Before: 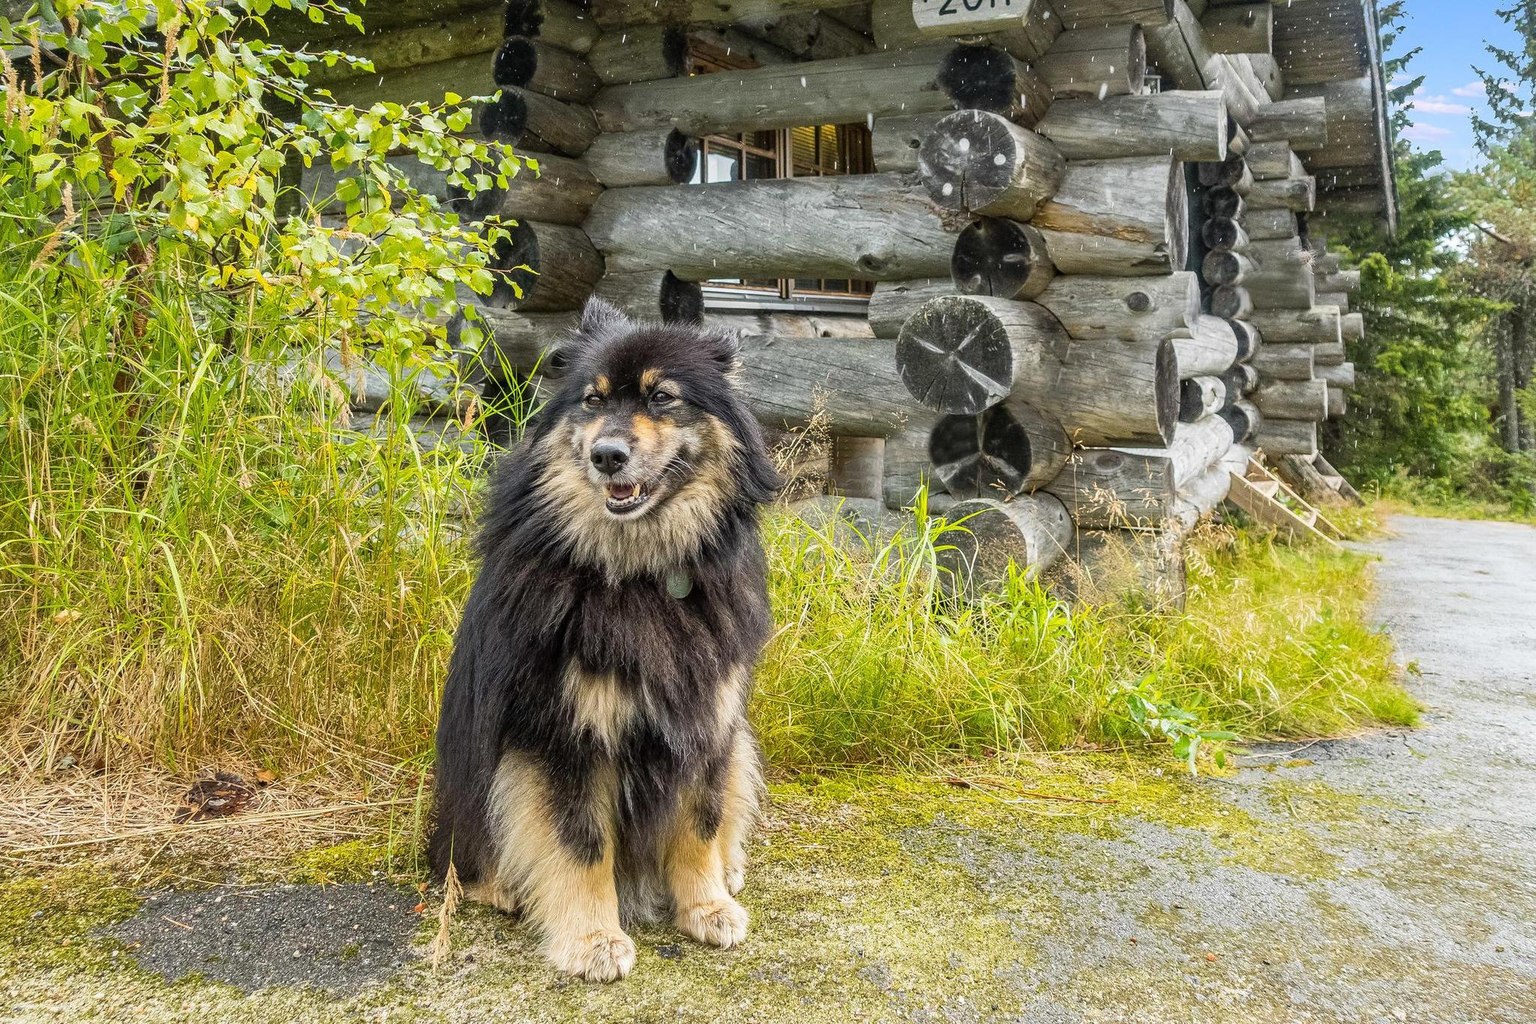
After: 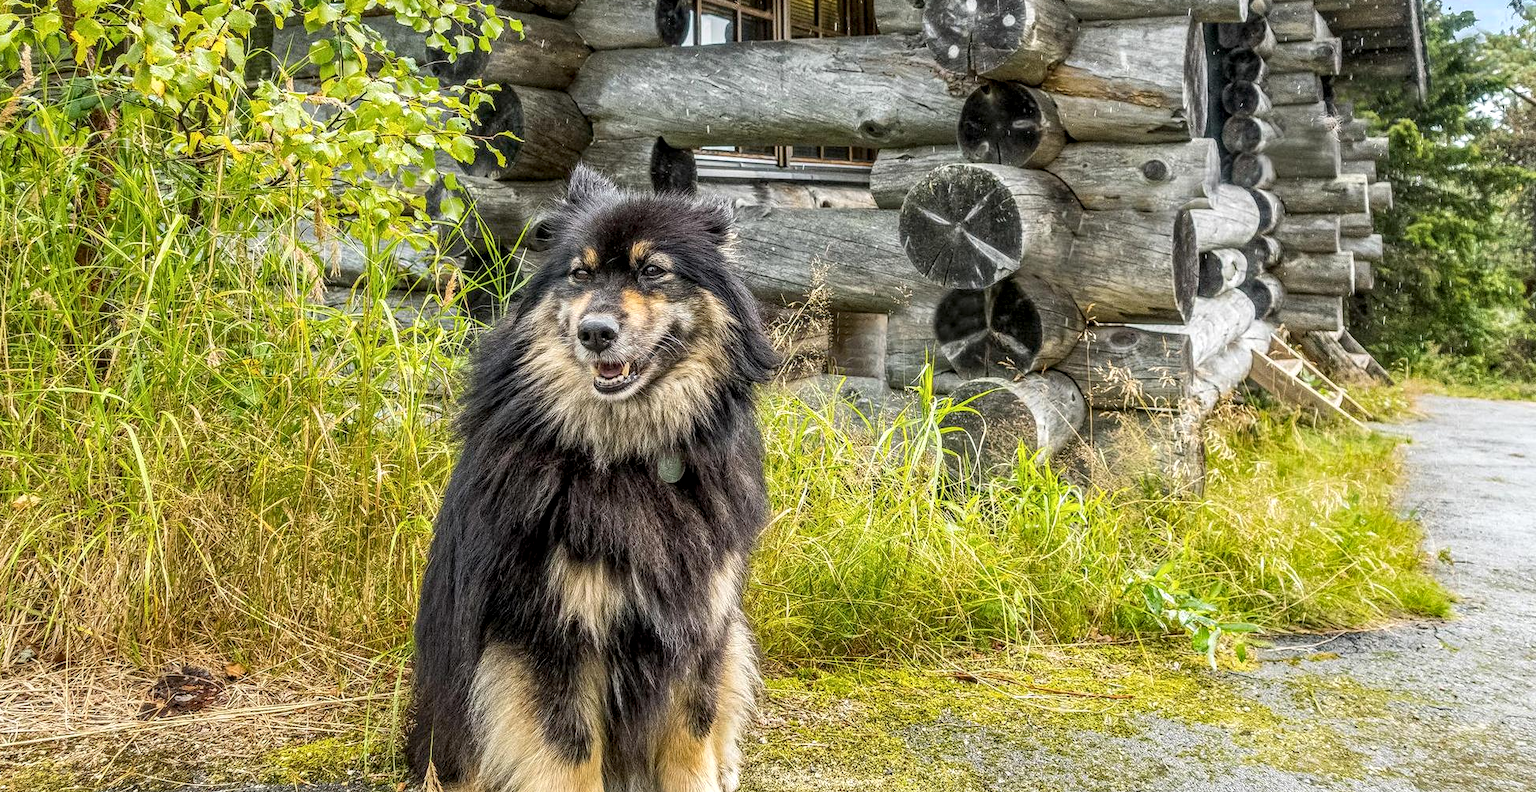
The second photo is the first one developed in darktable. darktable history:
crop and rotate: left 2.791%, top 13.767%, right 2.336%, bottom 12.735%
local contrast: highlights 61%, detail 143%, midtone range 0.434
